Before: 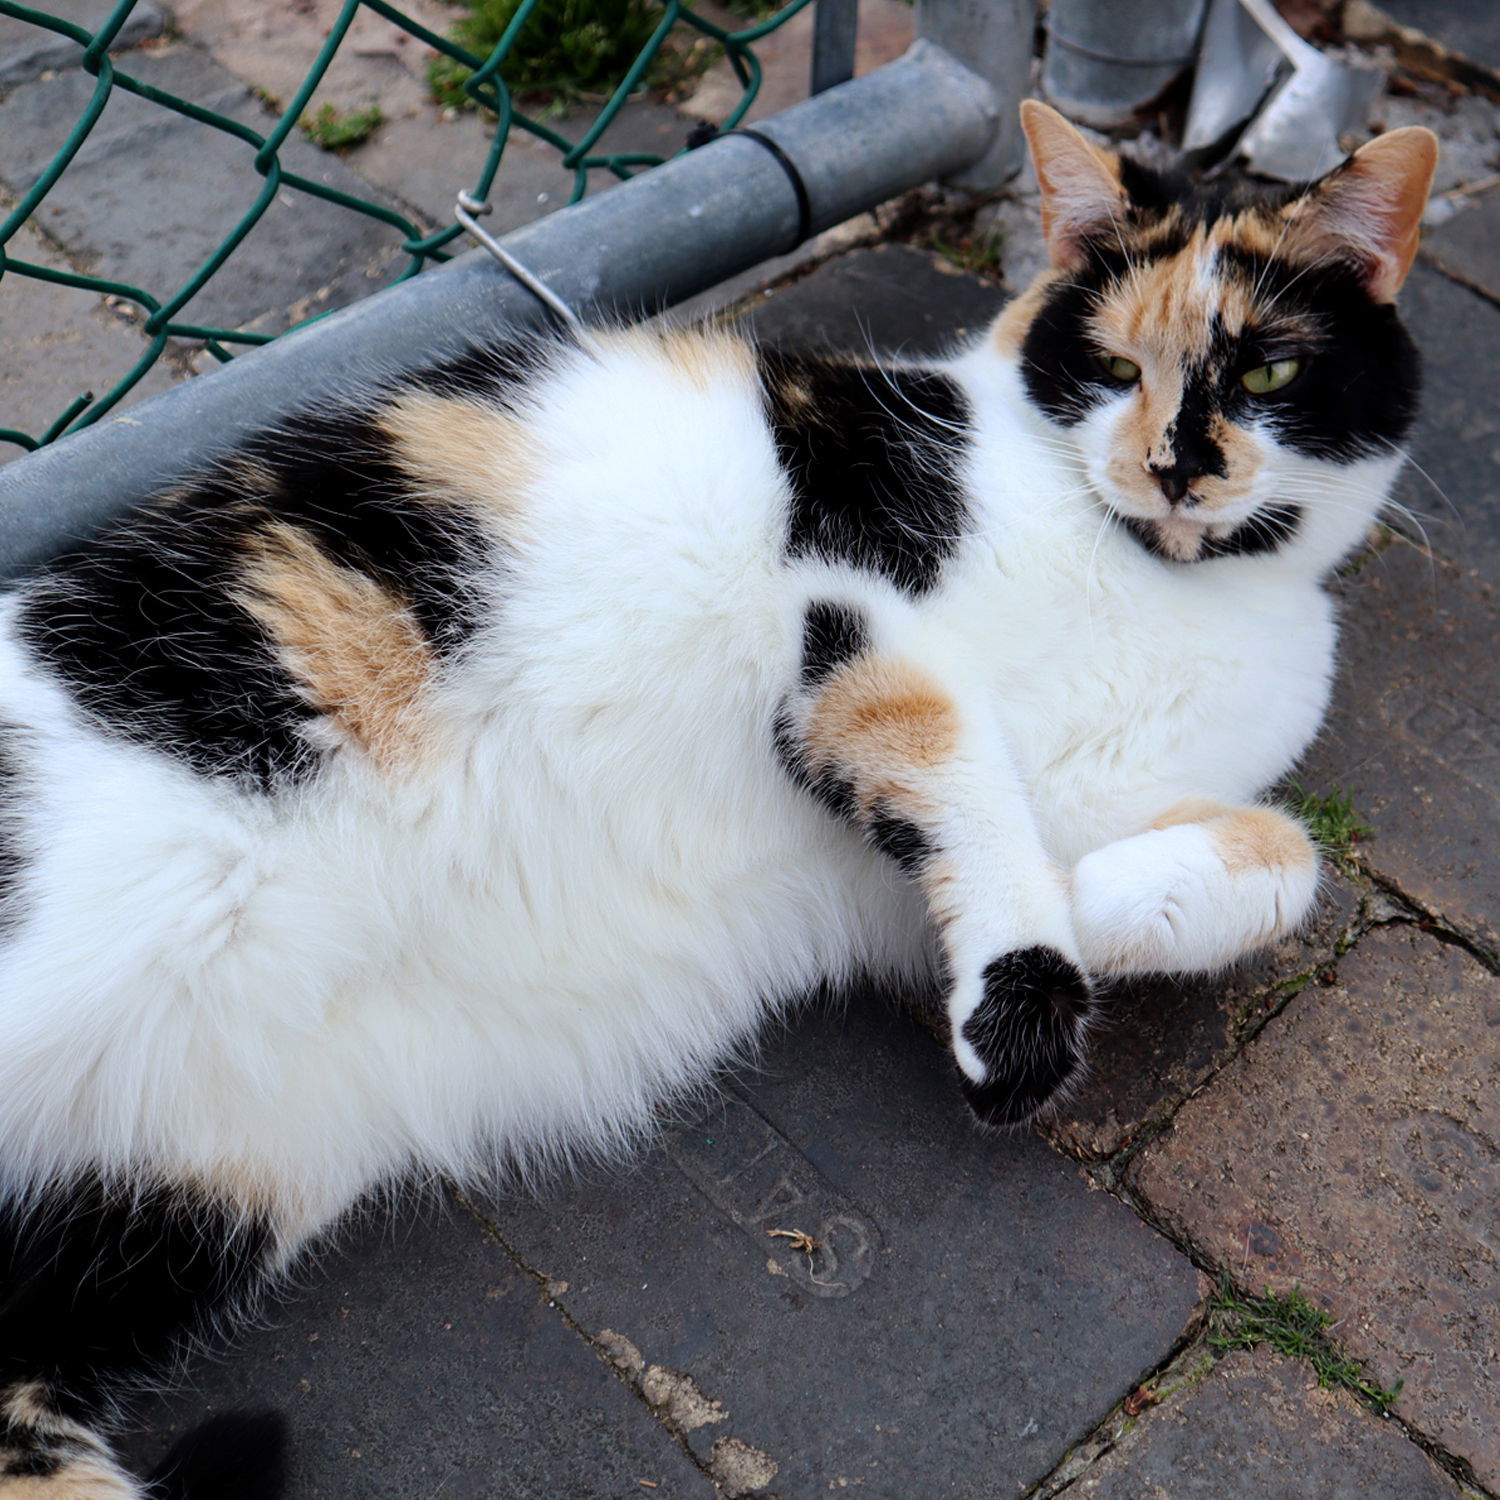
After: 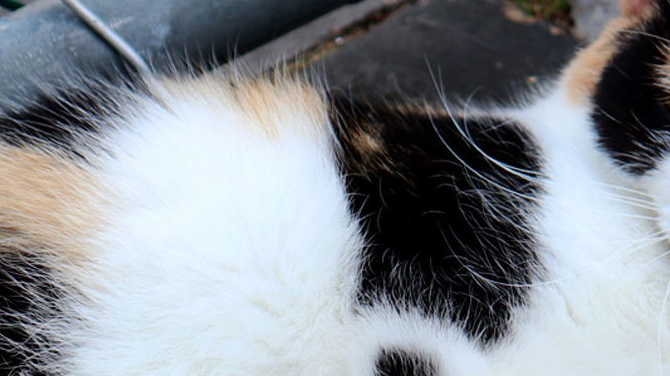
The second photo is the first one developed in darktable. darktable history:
crop: left 28.64%, top 16.832%, right 26.637%, bottom 58.055%
color zones: curves: ch1 [(0.239, 0.552) (0.75, 0.5)]; ch2 [(0.25, 0.462) (0.749, 0.457)], mix 25.94%
